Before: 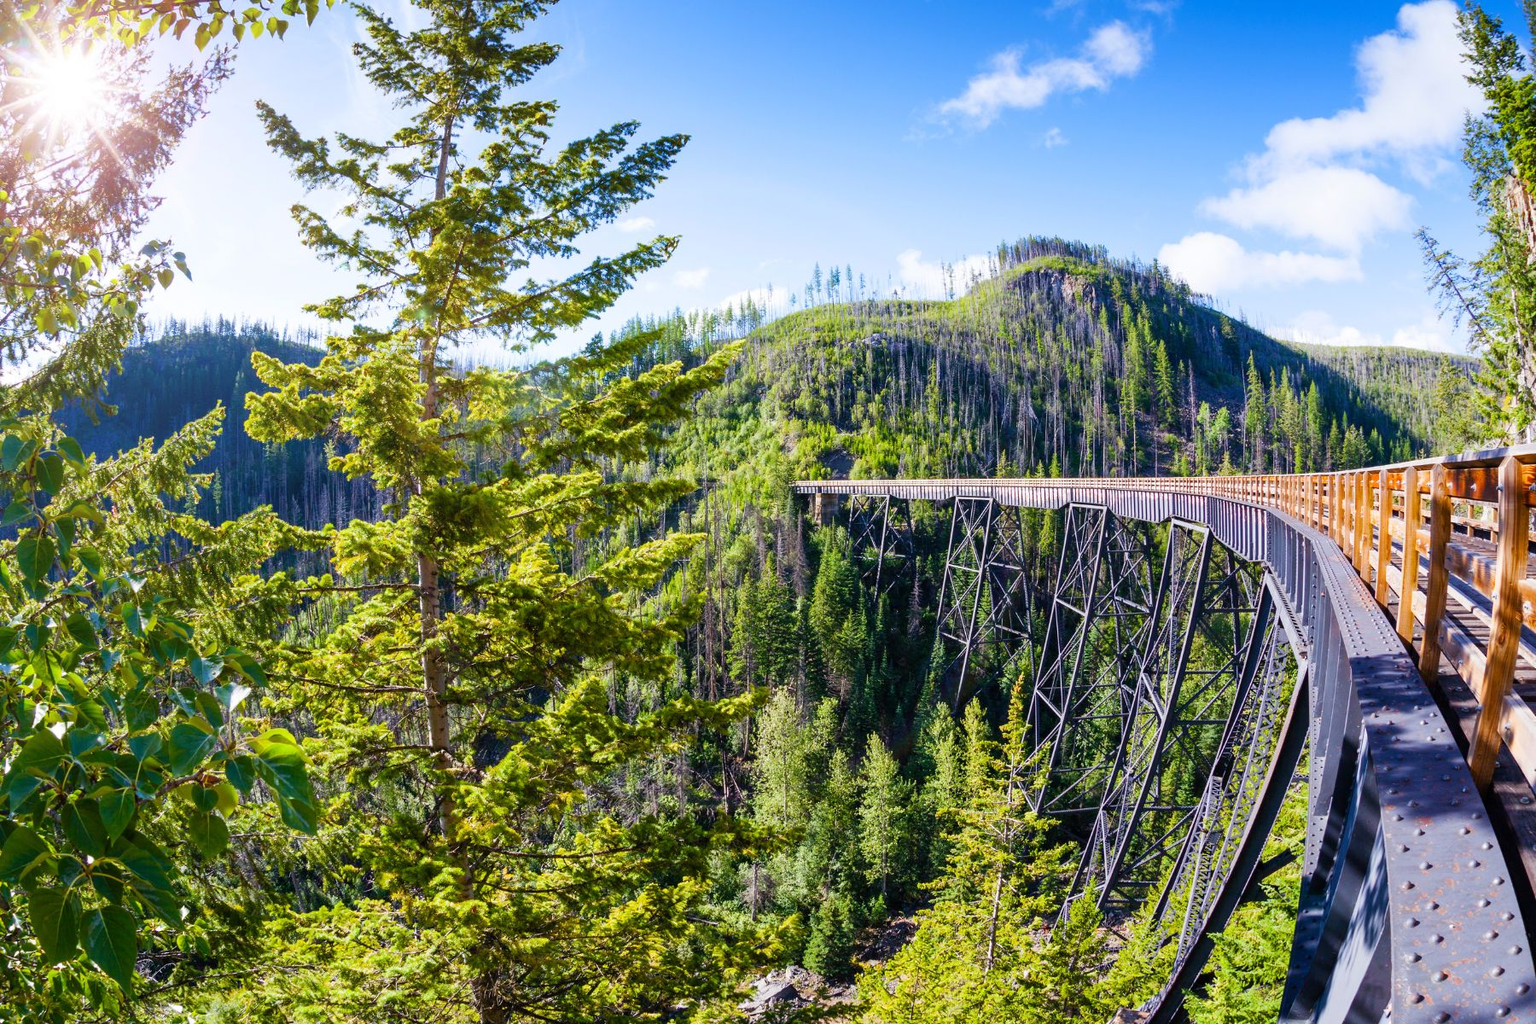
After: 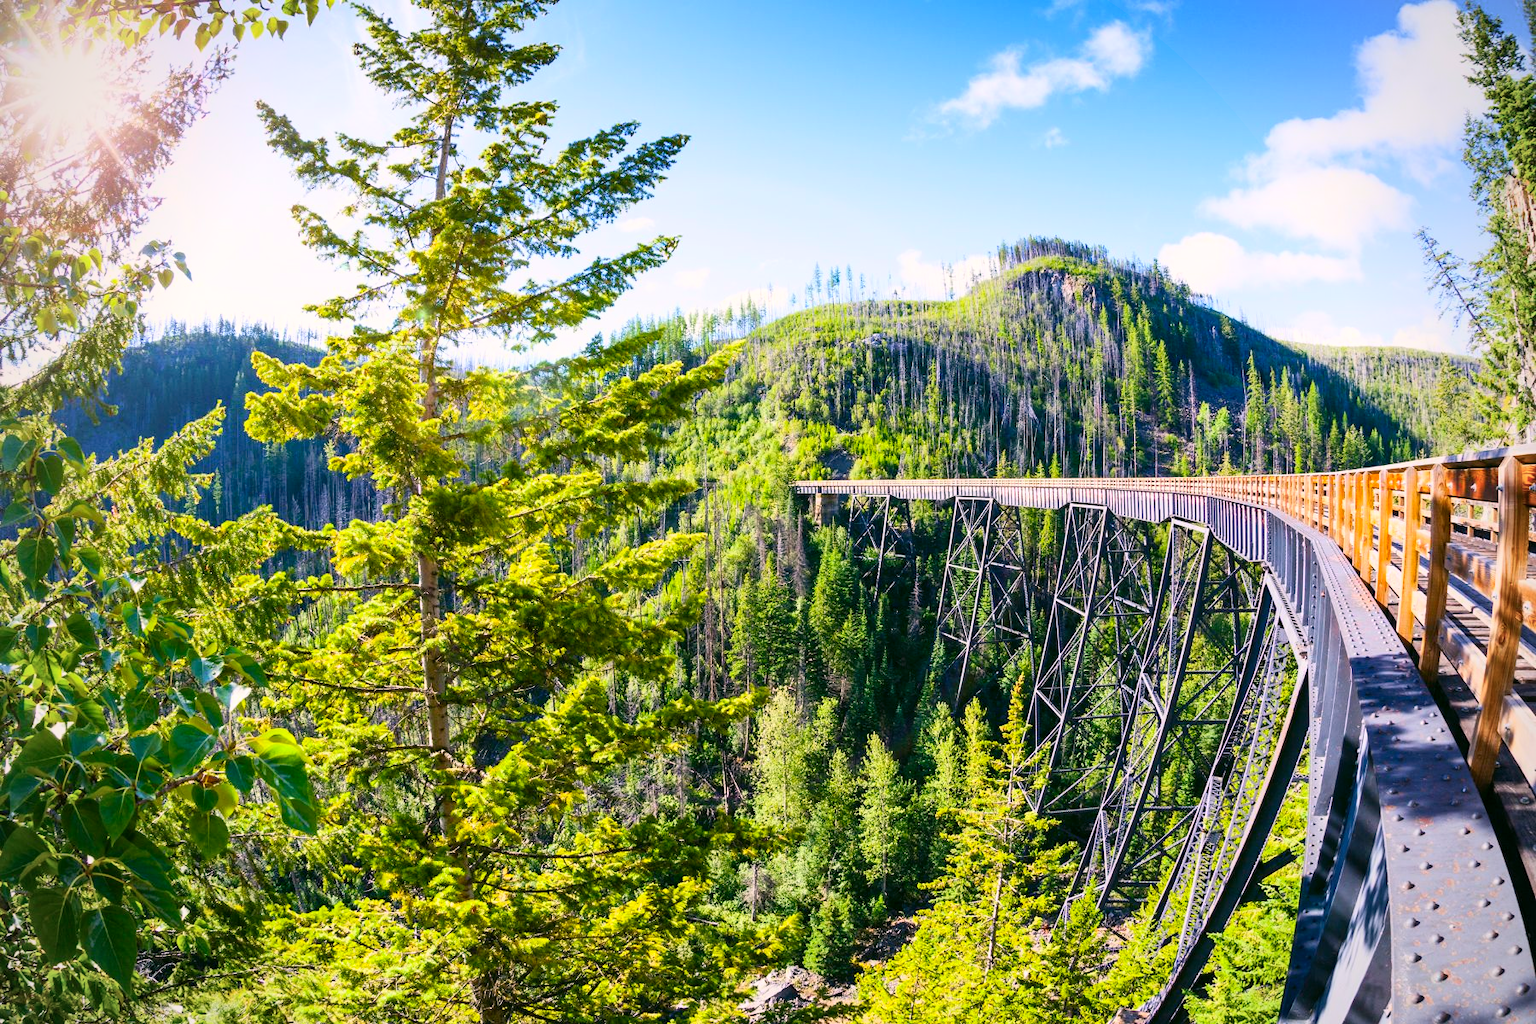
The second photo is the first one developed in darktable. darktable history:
contrast brightness saturation: contrast 0.201, brightness 0.161, saturation 0.22
color correction: highlights a* 4.3, highlights b* 4.96, shadows a* -7.98, shadows b* 4.92
vignetting: fall-off radius 61.13%, unbound false
